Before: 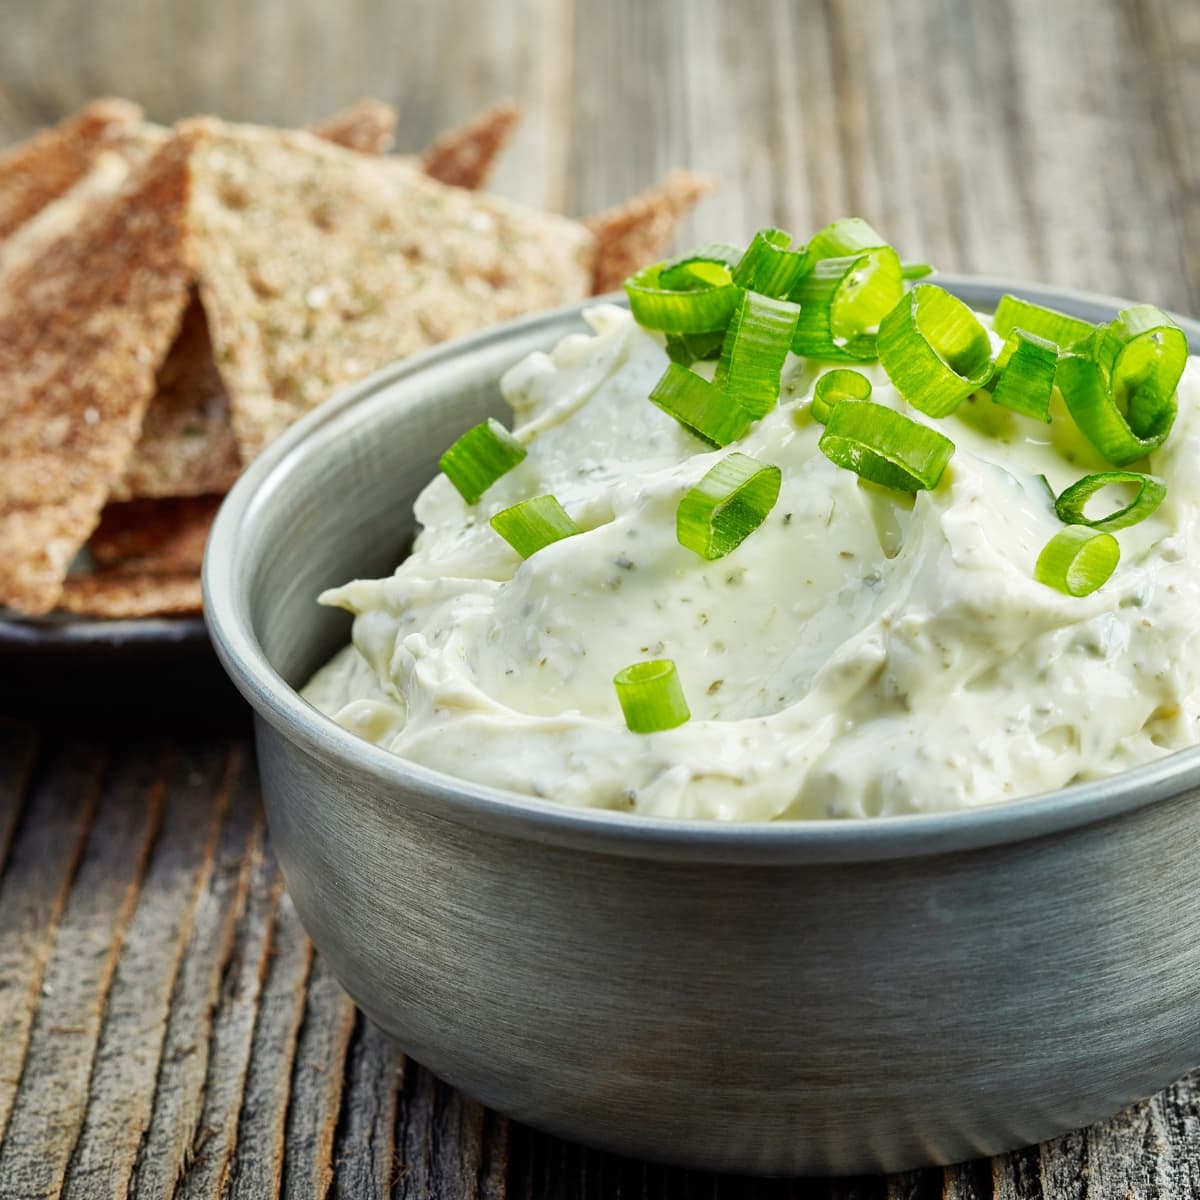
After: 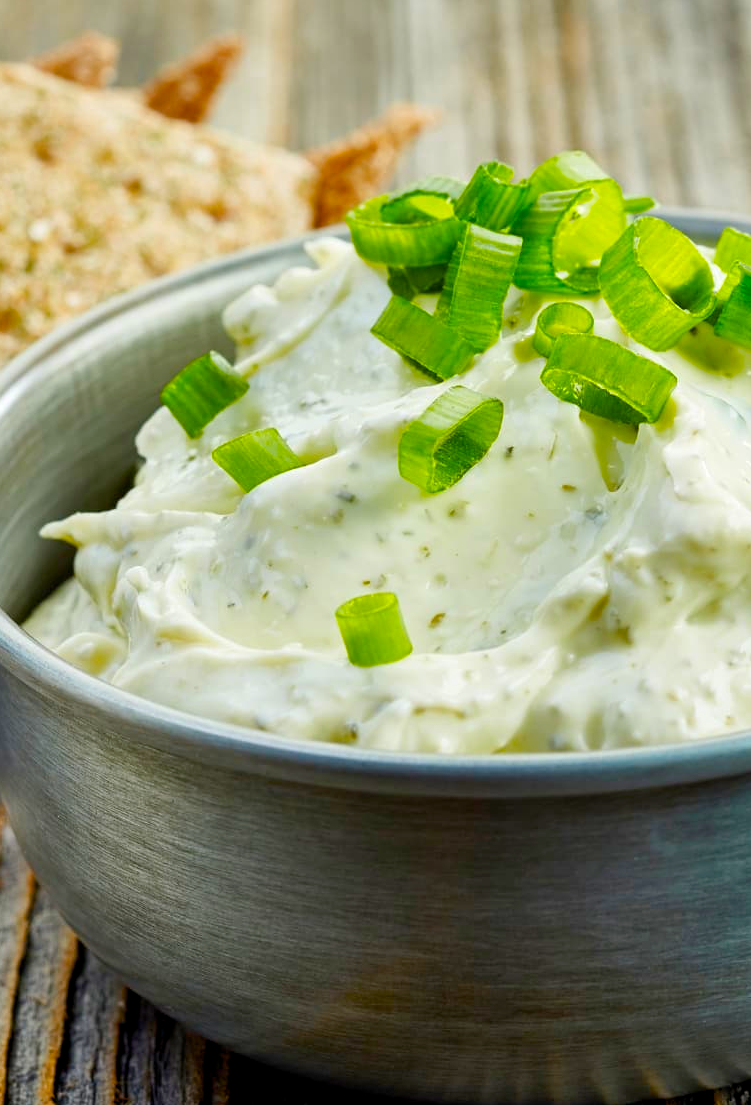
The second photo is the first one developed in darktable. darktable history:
color balance rgb: global offset › luminance -0.252%, linear chroma grading › global chroma 15.448%, perceptual saturation grading › global saturation 34.956%, perceptual saturation grading › highlights -24.983%, perceptual saturation grading › shadows 25.568%, global vibrance 20%
crop and rotate: left 23.184%, top 5.623%, right 14.156%, bottom 2.277%
